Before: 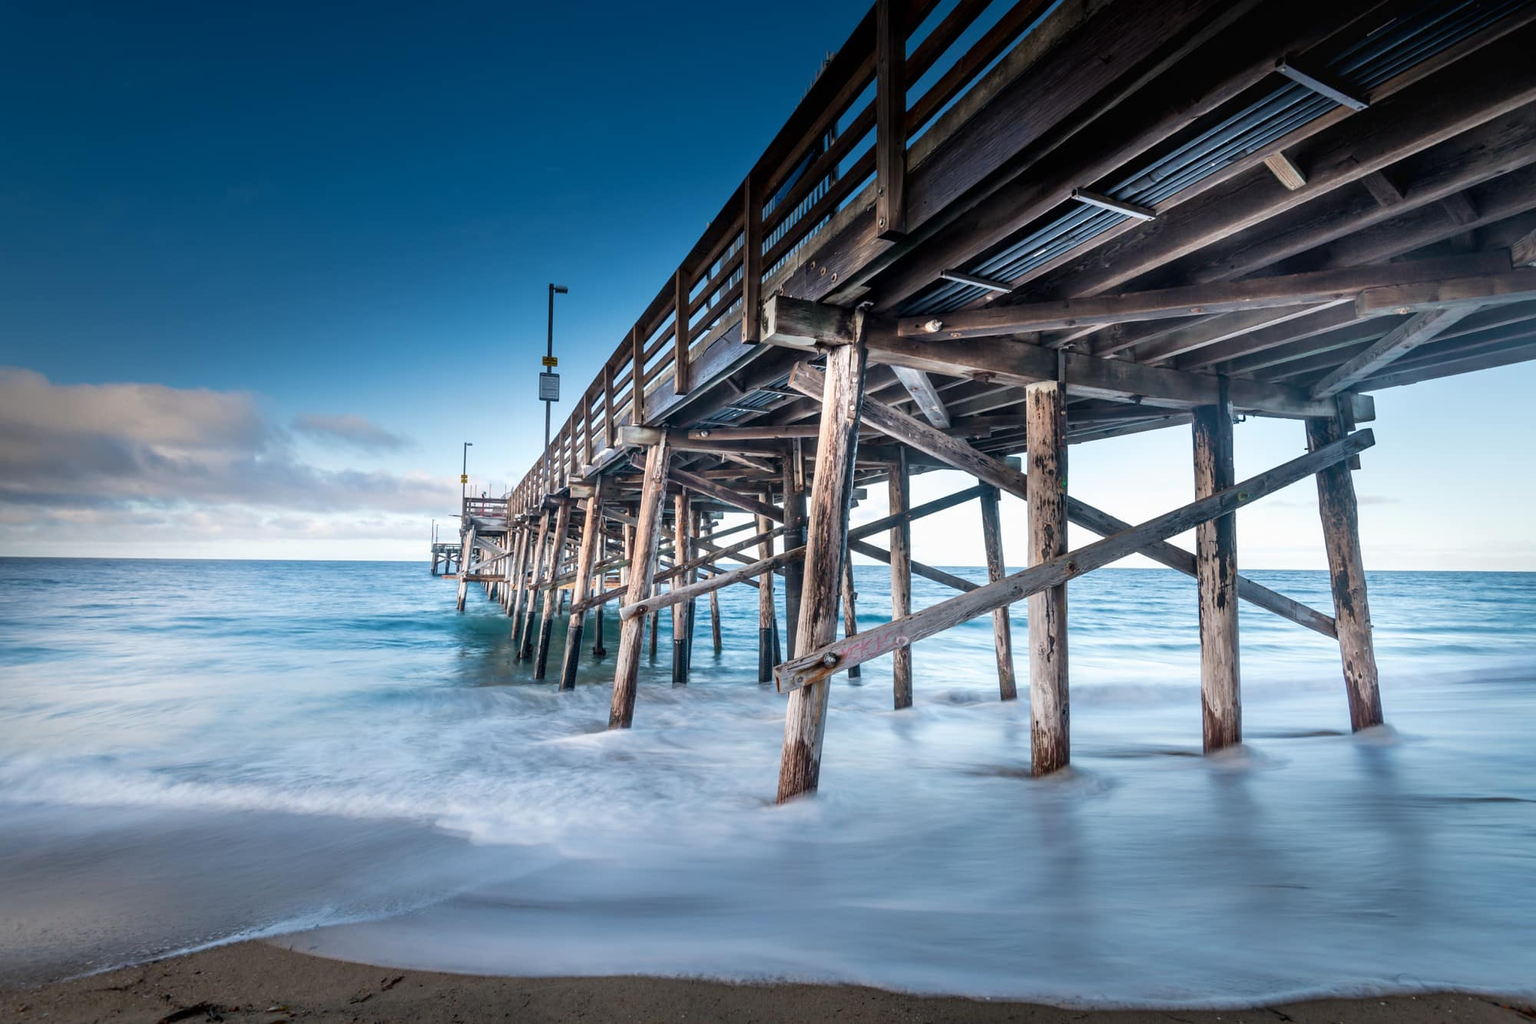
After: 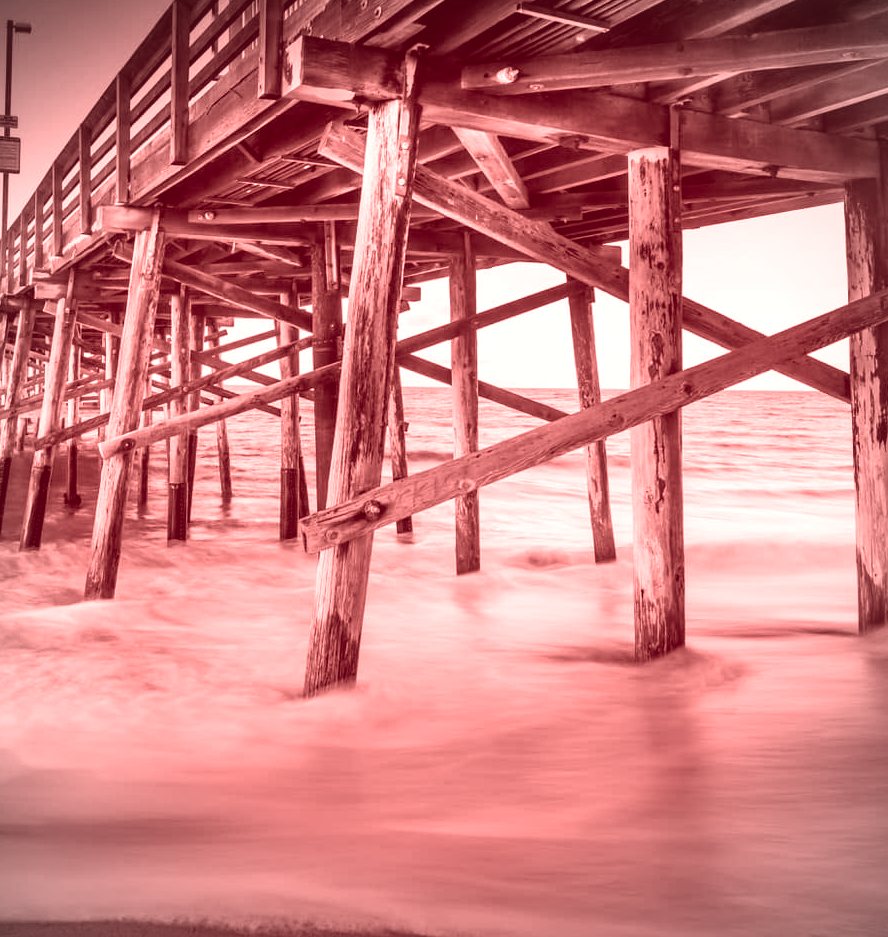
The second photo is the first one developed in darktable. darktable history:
colorize: saturation 60%, source mix 100%
color balance rgb: linear chroma grading › shadows -8%, linear chroma grading › global chroma 10%, perceptual saturation grading › global saturation 2%, perceptual saturation grading › highlights -2%, perceptual saturation grading › mid-tones 4%, perceptual saturation grading › shadows 8%, perceptual brilliance grading › global brilliance 2%, perceptual brilliance grading › highlights -4%, global vibrance 16%, saturation formula JzAzBz (2021)
white balance: red 0.766, blue 1.537
crop: left 35.432%, top 26.233%, right 20.145%, bottom 3.432%
vignetting: fall-off radius 60.92%
shadows and highlights: shadows 20.55, highlights -20.99, soften with gaussian
contrast brightness saturation: saturation -0.05
color balance: output saturation 110%
